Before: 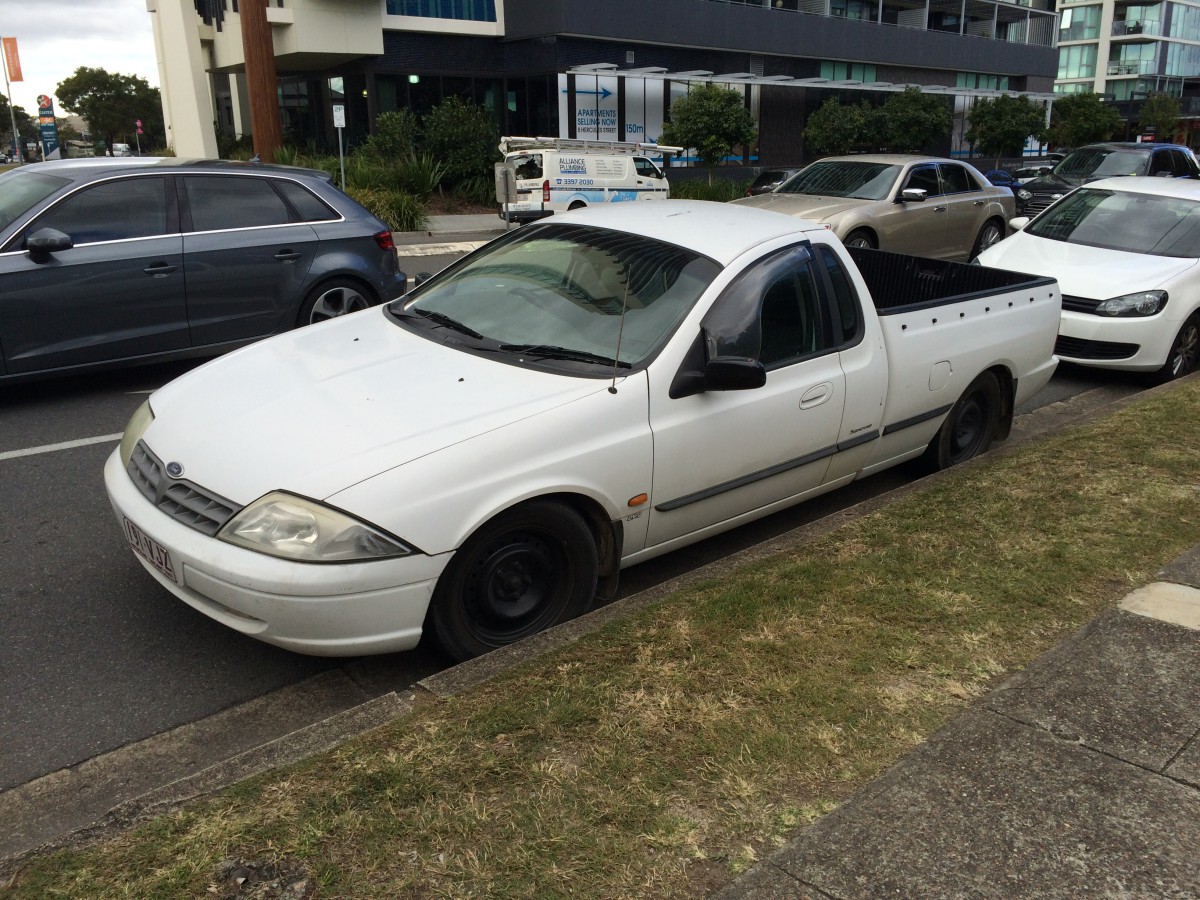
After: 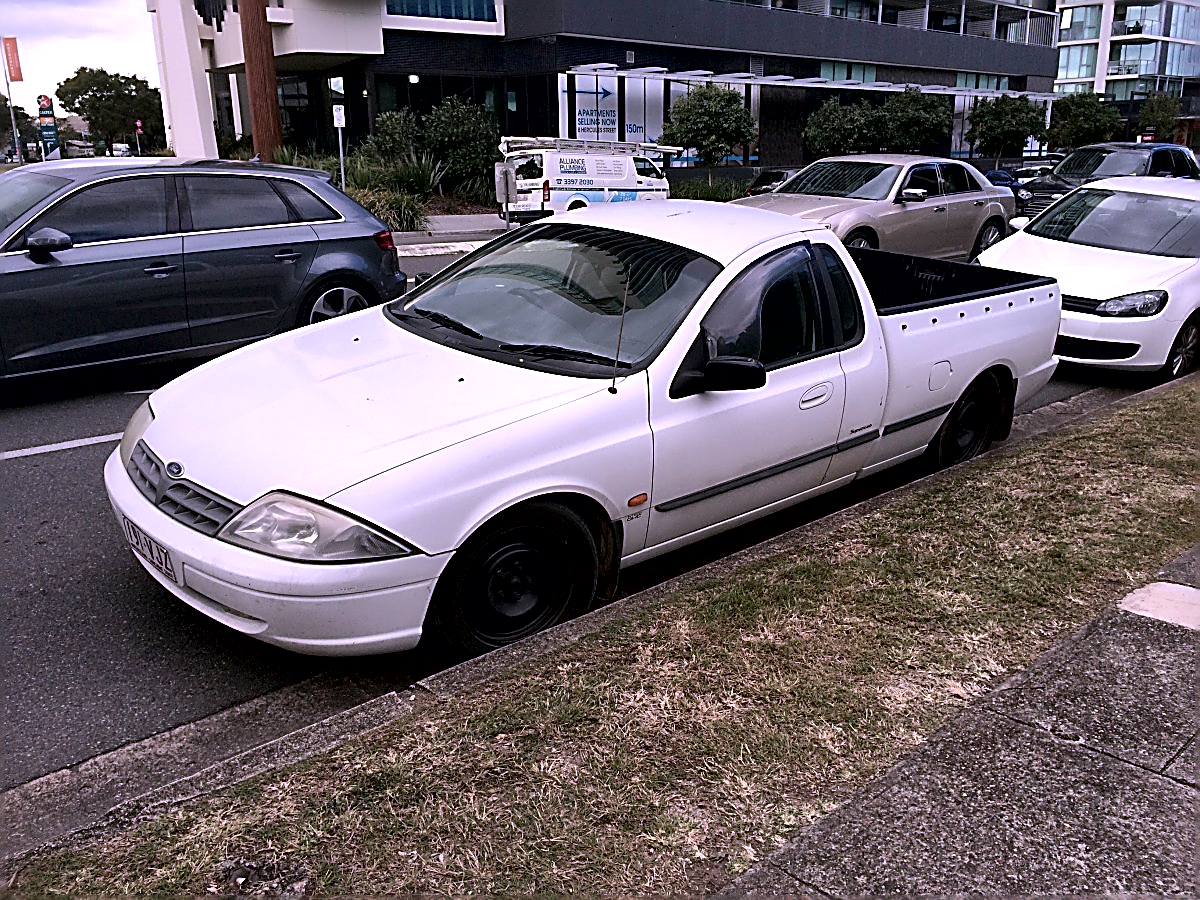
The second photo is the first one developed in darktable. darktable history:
sharpen: amount 2
contrast equalizer: octaves 7, y [[0.502, 0.505, 0.512, 0.529, 0.564, 0.588], [0.5 ×6], [0.502, 0.505, 0.512, 0.529, 0.564, 0.588], [0, 0.001, 0.001, 0.004, 0.008, 0.011], [0, 0.001, 0.001, 0.004, 0.008, 0.011]], mix -1
color correction: highlights a* 15.03, highlights b* -25.07
local contrast: mode bilateral grid, contrast 44, coarseness 69, detail 214%, midtone range 0.2
